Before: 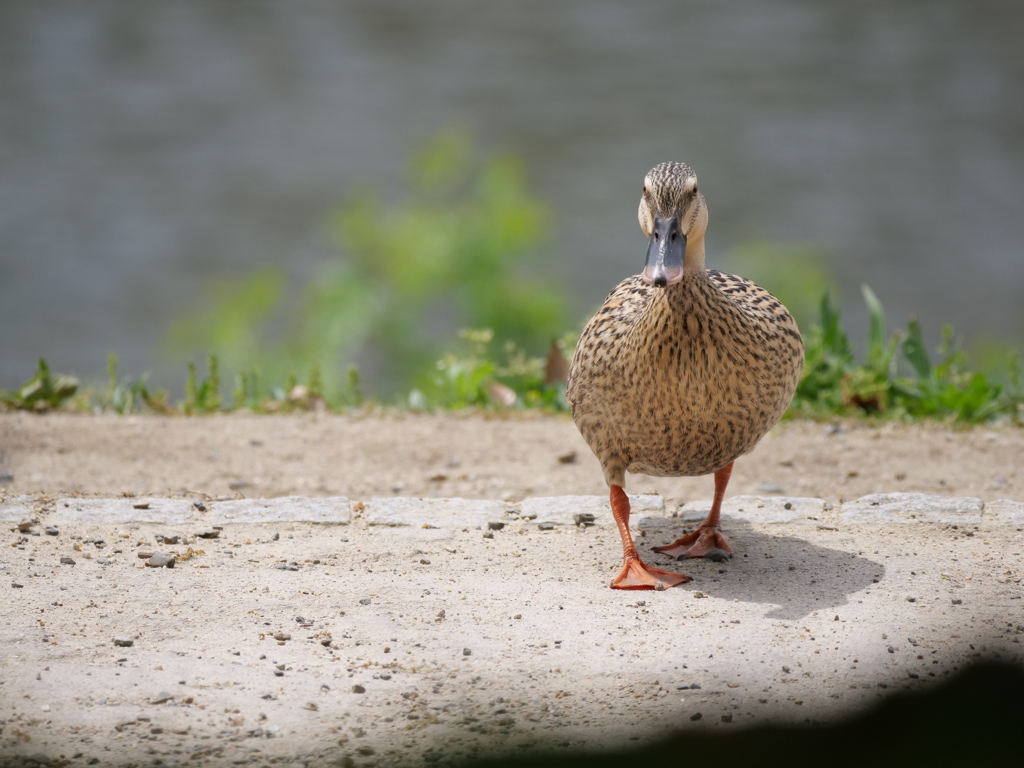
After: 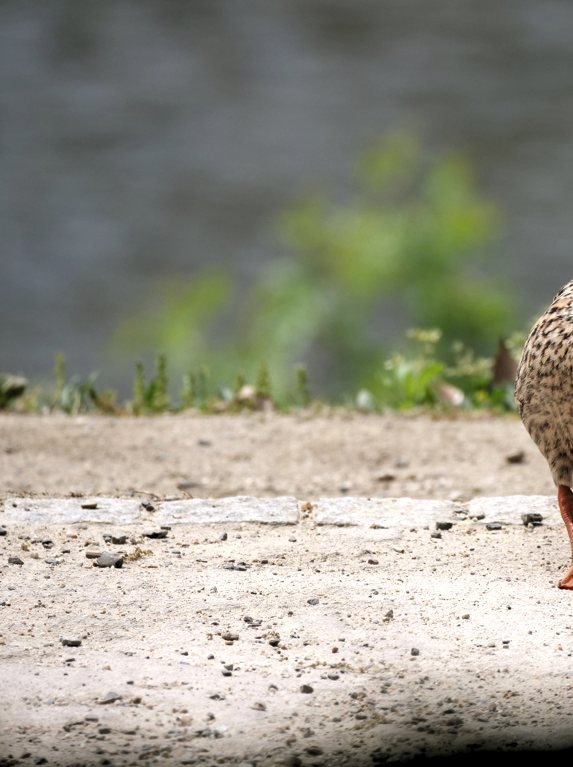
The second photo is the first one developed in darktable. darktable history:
levels: black 0.067%, levels [0.182, 0.542, 0.902]
crop: left 5.138%, right 38.855%
shadows and highlights: shadows 36.77, highlights -28.09, soften with gaussian
